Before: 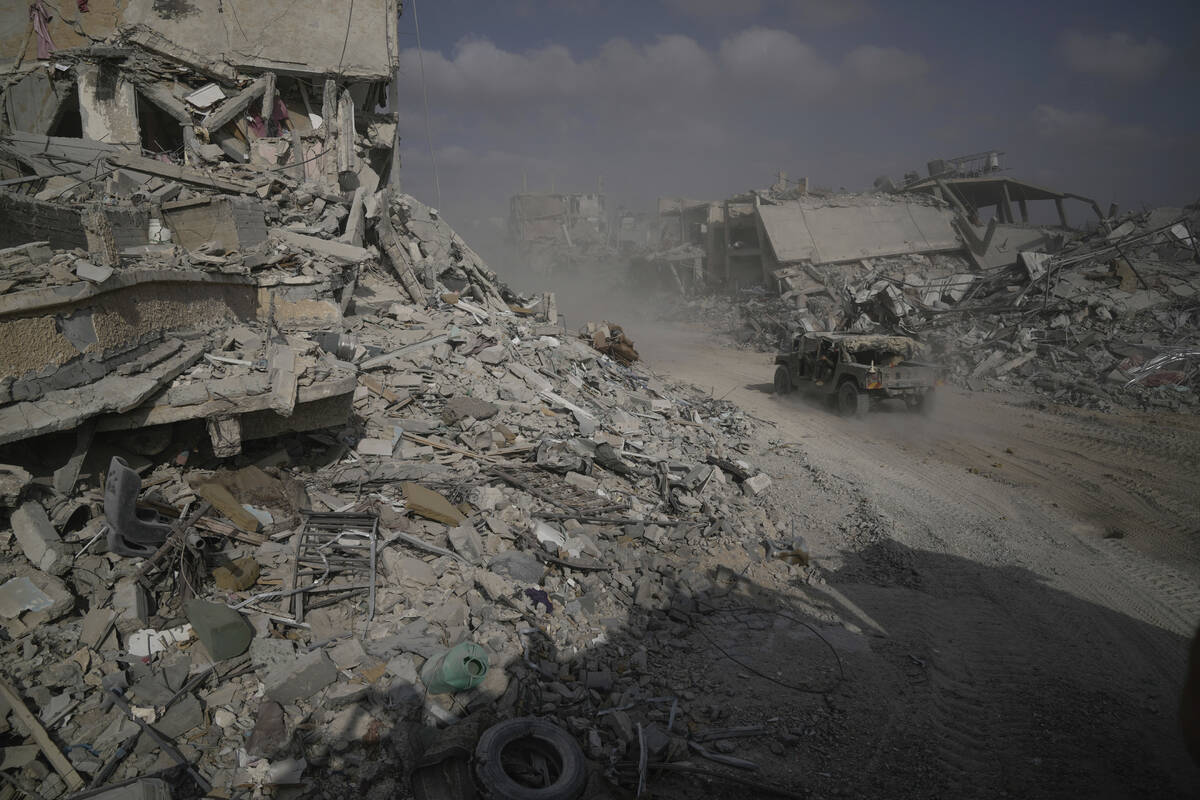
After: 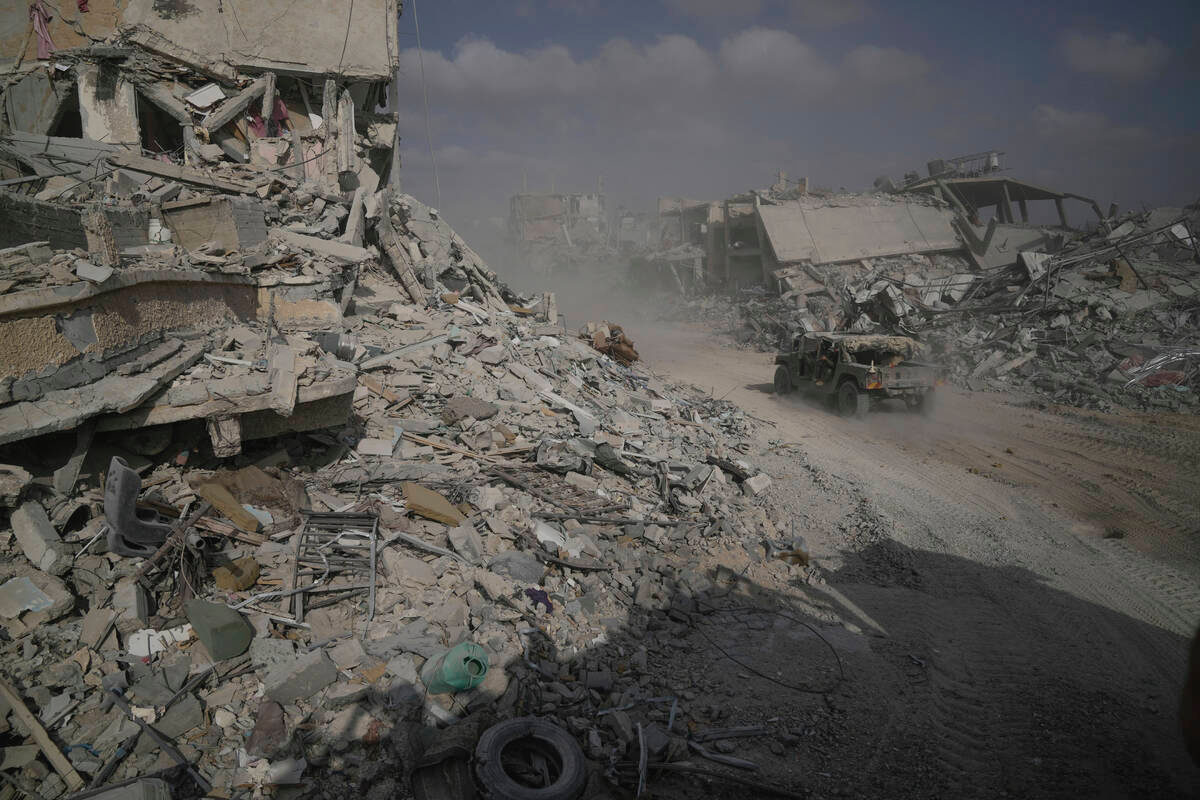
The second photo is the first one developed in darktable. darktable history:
shadows and highlights: shadows 25.13, white point adjustment -2.94, highlights -29.79
tone curve: curves: ch0 [(0, 0) (0.003, 0.018) (0.011, 0.024) (0.025, 0.038) (0.044, 0.067) (0.069, 0.098) (0.1, 0.13) (0.136, 0.165) (0.177, 0.205) (0.224, 0.249) (0.277, 0.304) (0.335, 0.365) (0.399, 0.432) (0.468, 0.505) (0.543, 0.579) (0.623, 0.652) (0.709, 0.725) (0.801, 0.802) (0.898, 0.876) (1, 1)], color space Lab, independent channels, preserve colors none
